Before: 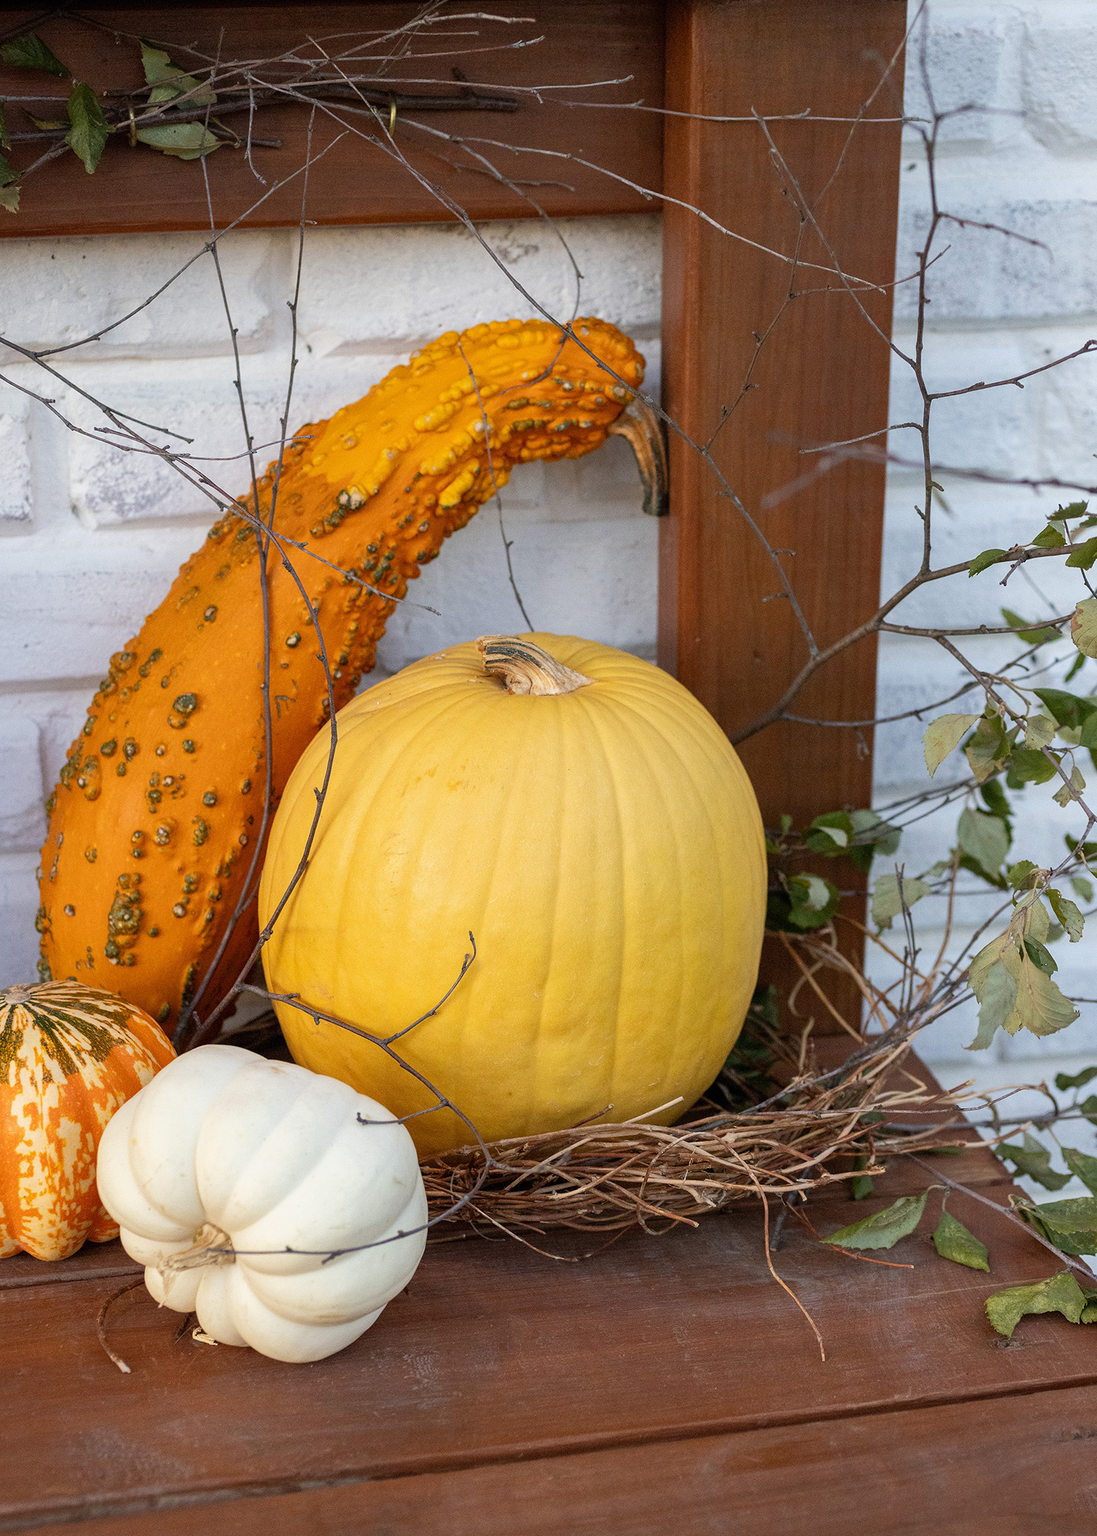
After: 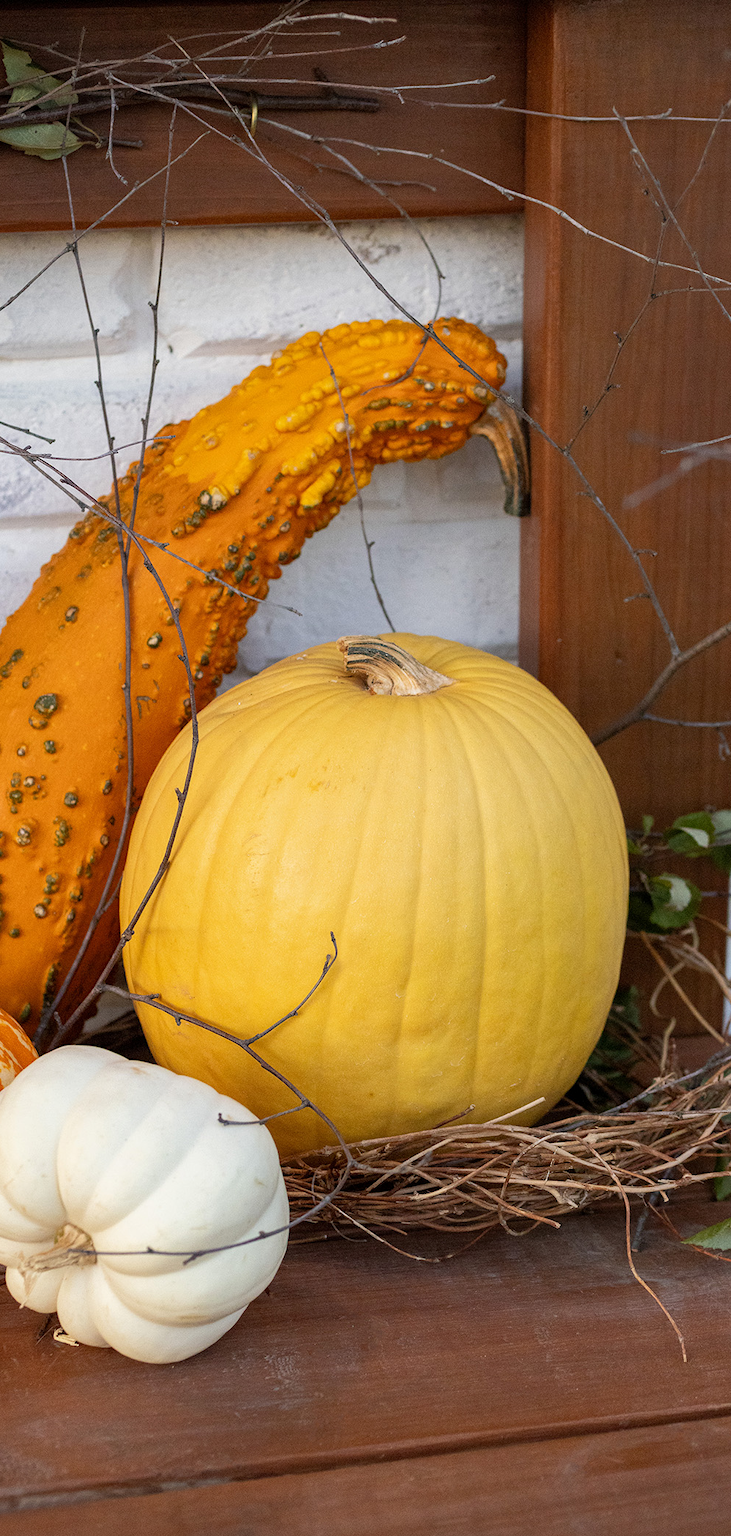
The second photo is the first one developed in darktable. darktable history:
exposure: black level correction 0.001, compensate highlight preservation false
crop and rotate: left 12.673%, right 20.66%
